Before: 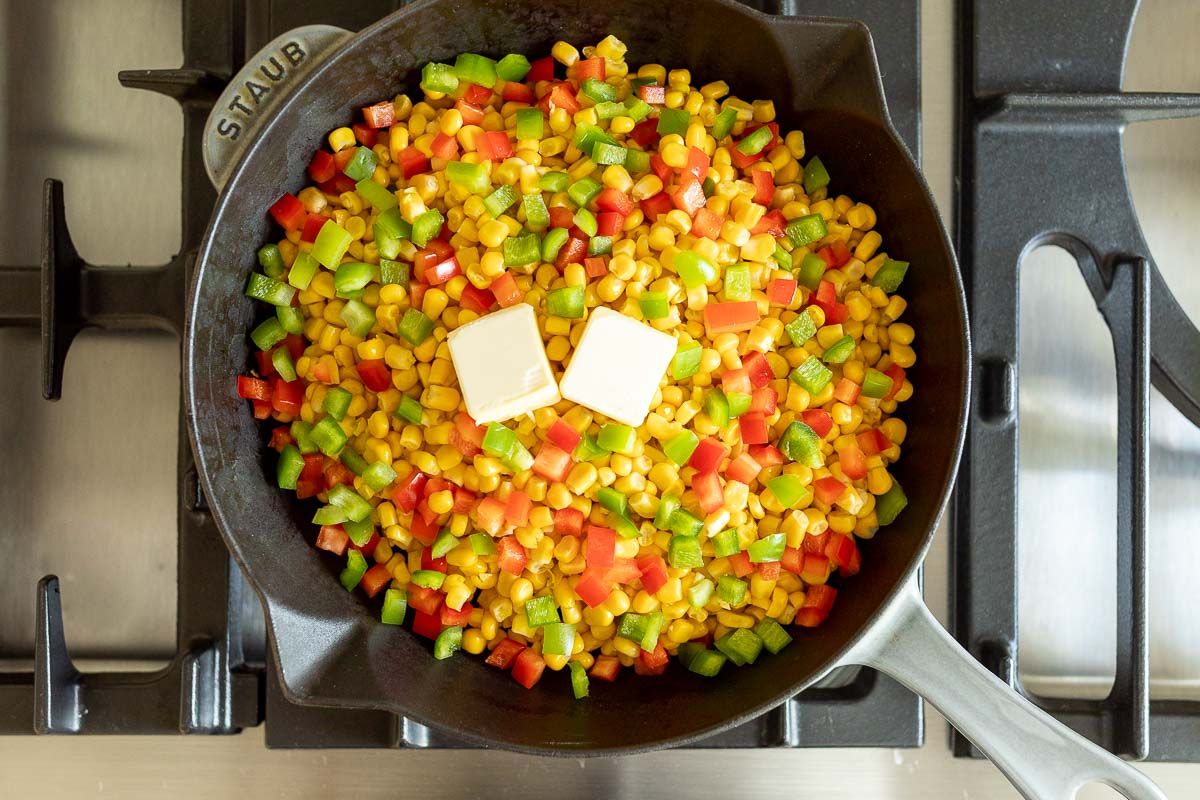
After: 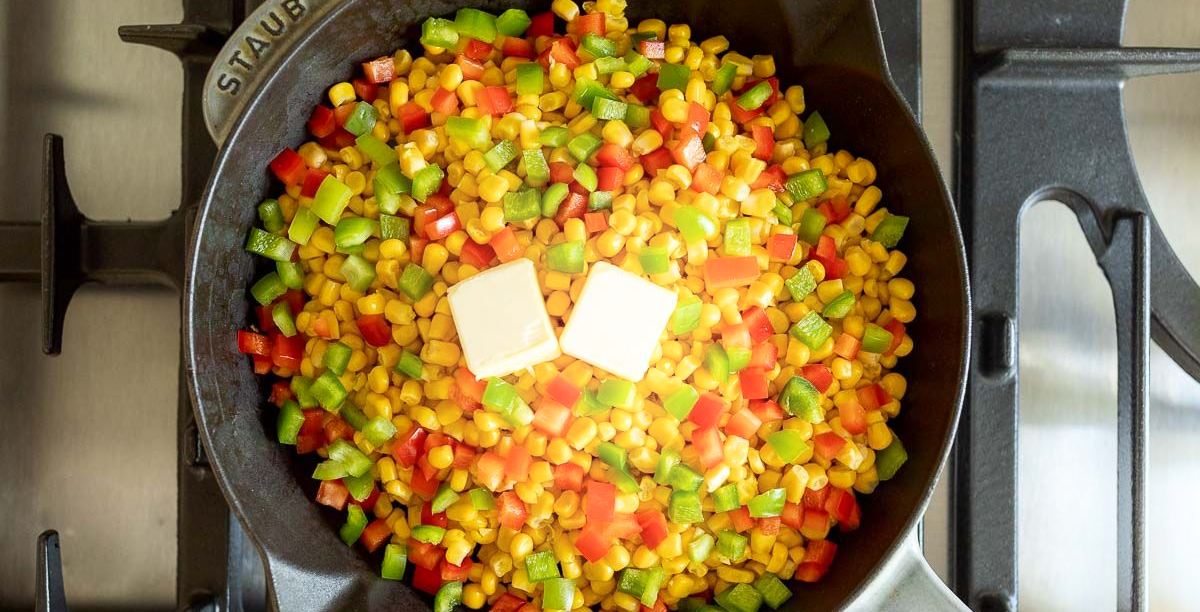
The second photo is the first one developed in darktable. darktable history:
crop: top 5.684%, bottom 17.816%
shadows and highlights: shadows -54.39, highlights 86.57, soften with gaussian
